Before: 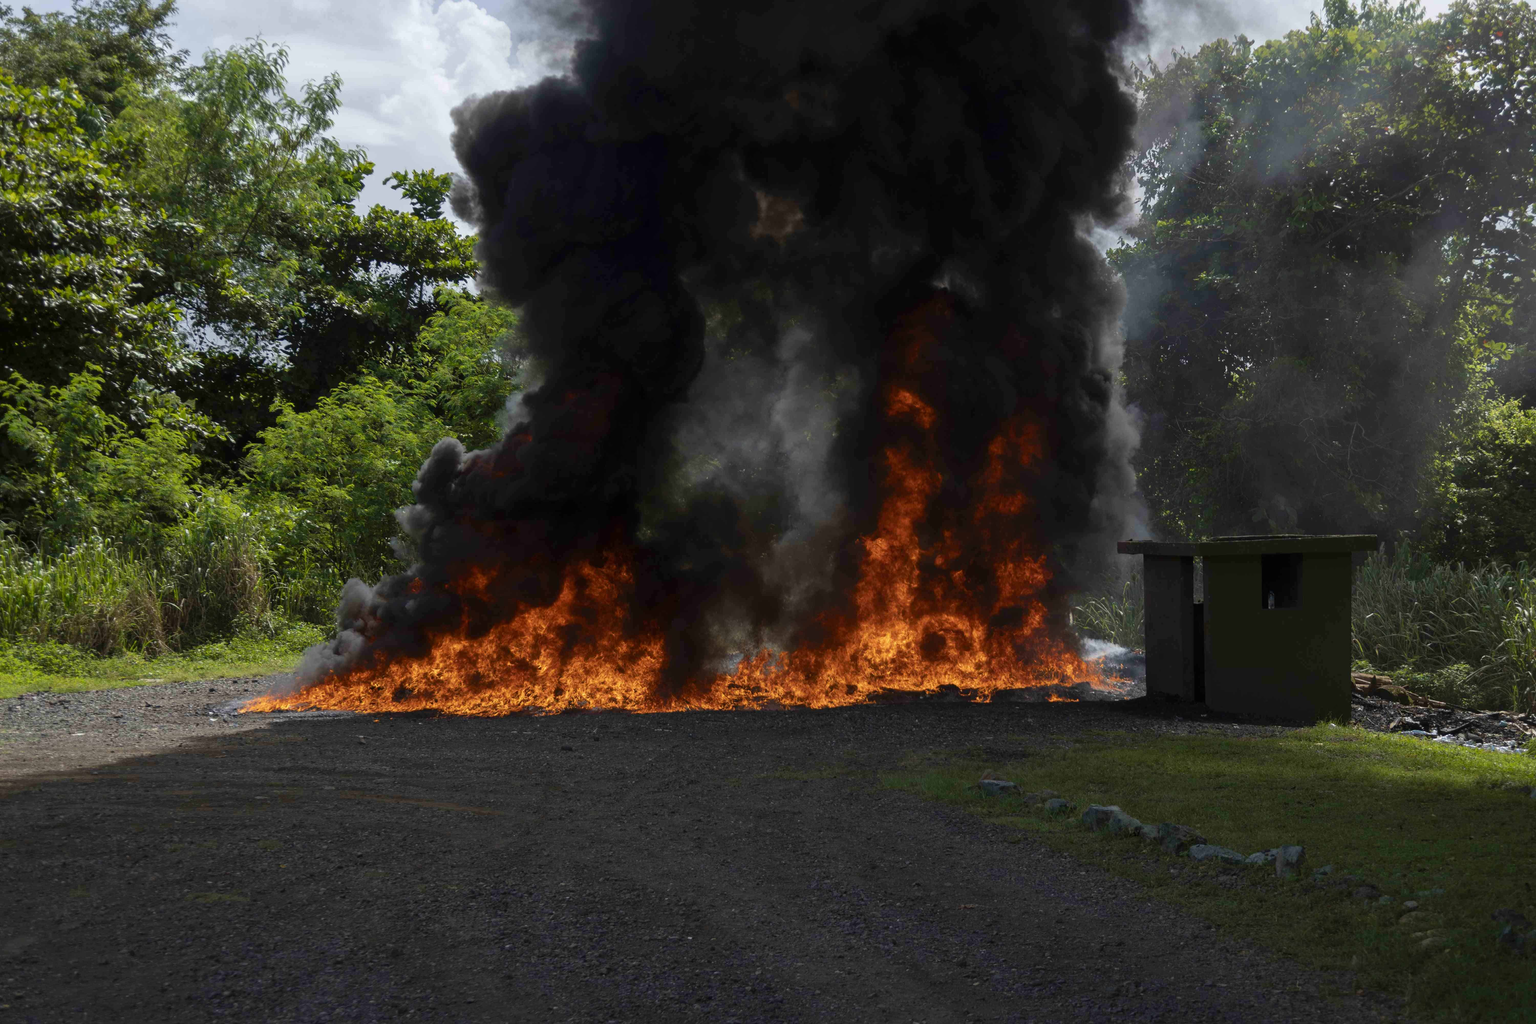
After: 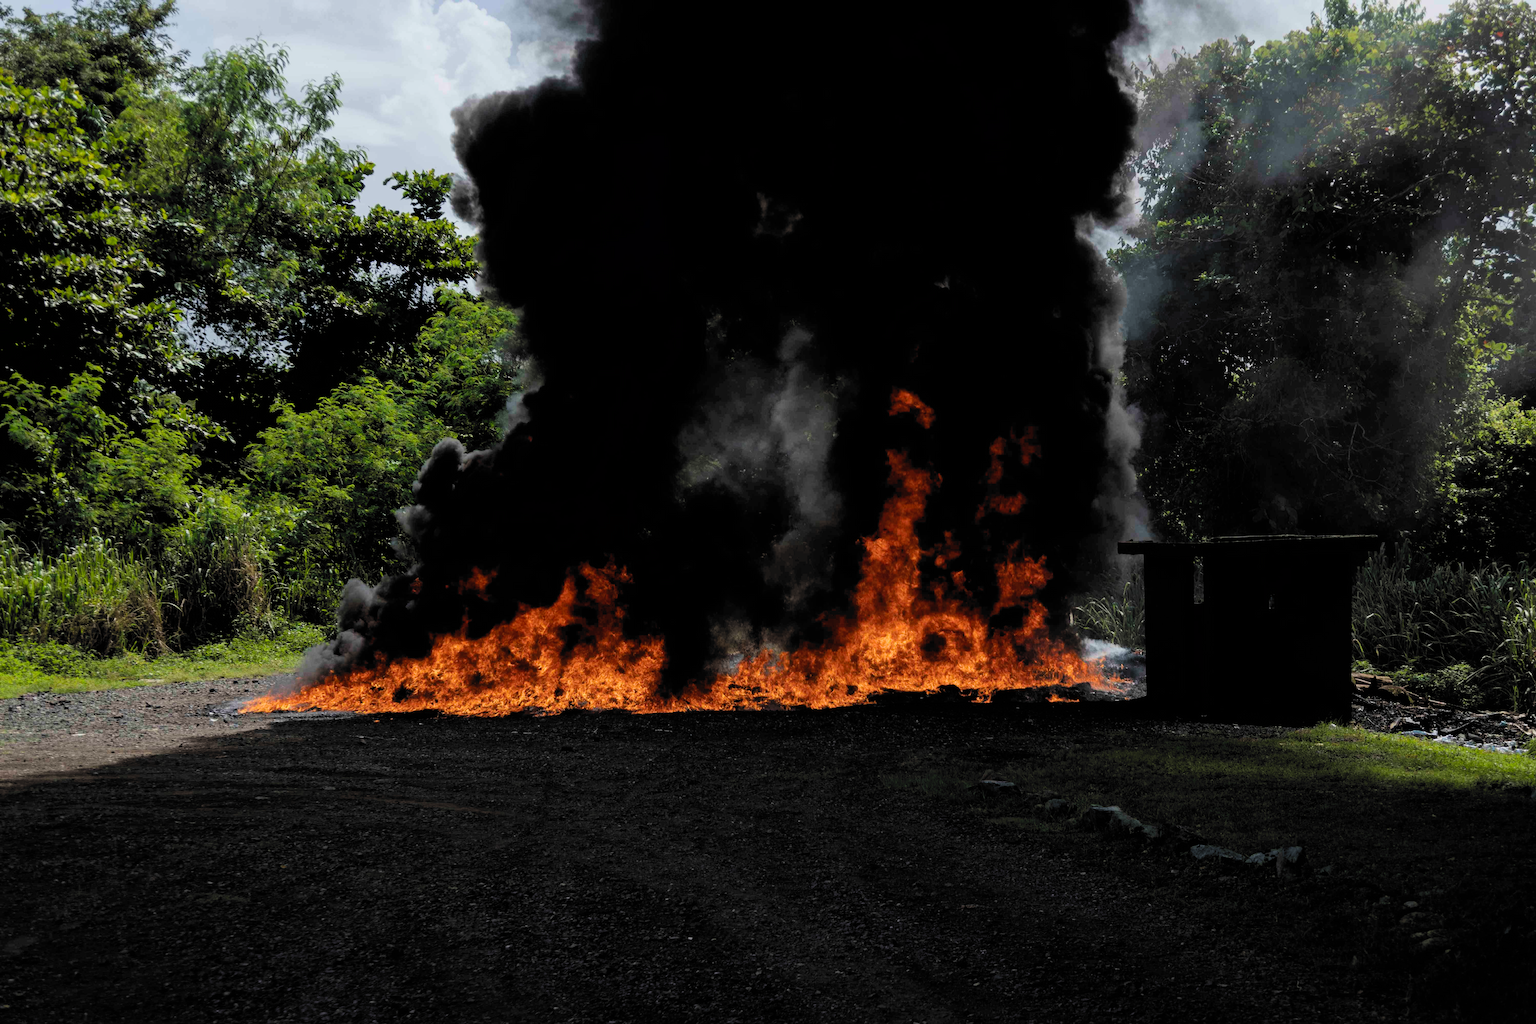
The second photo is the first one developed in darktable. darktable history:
filmic rgb: black relative exposure -5.09 EV, white relative exposure 3.19 EV, hardness 3.45, contrast 1.185, highlights saturation mix -30.68%, color science v6 (2022)
